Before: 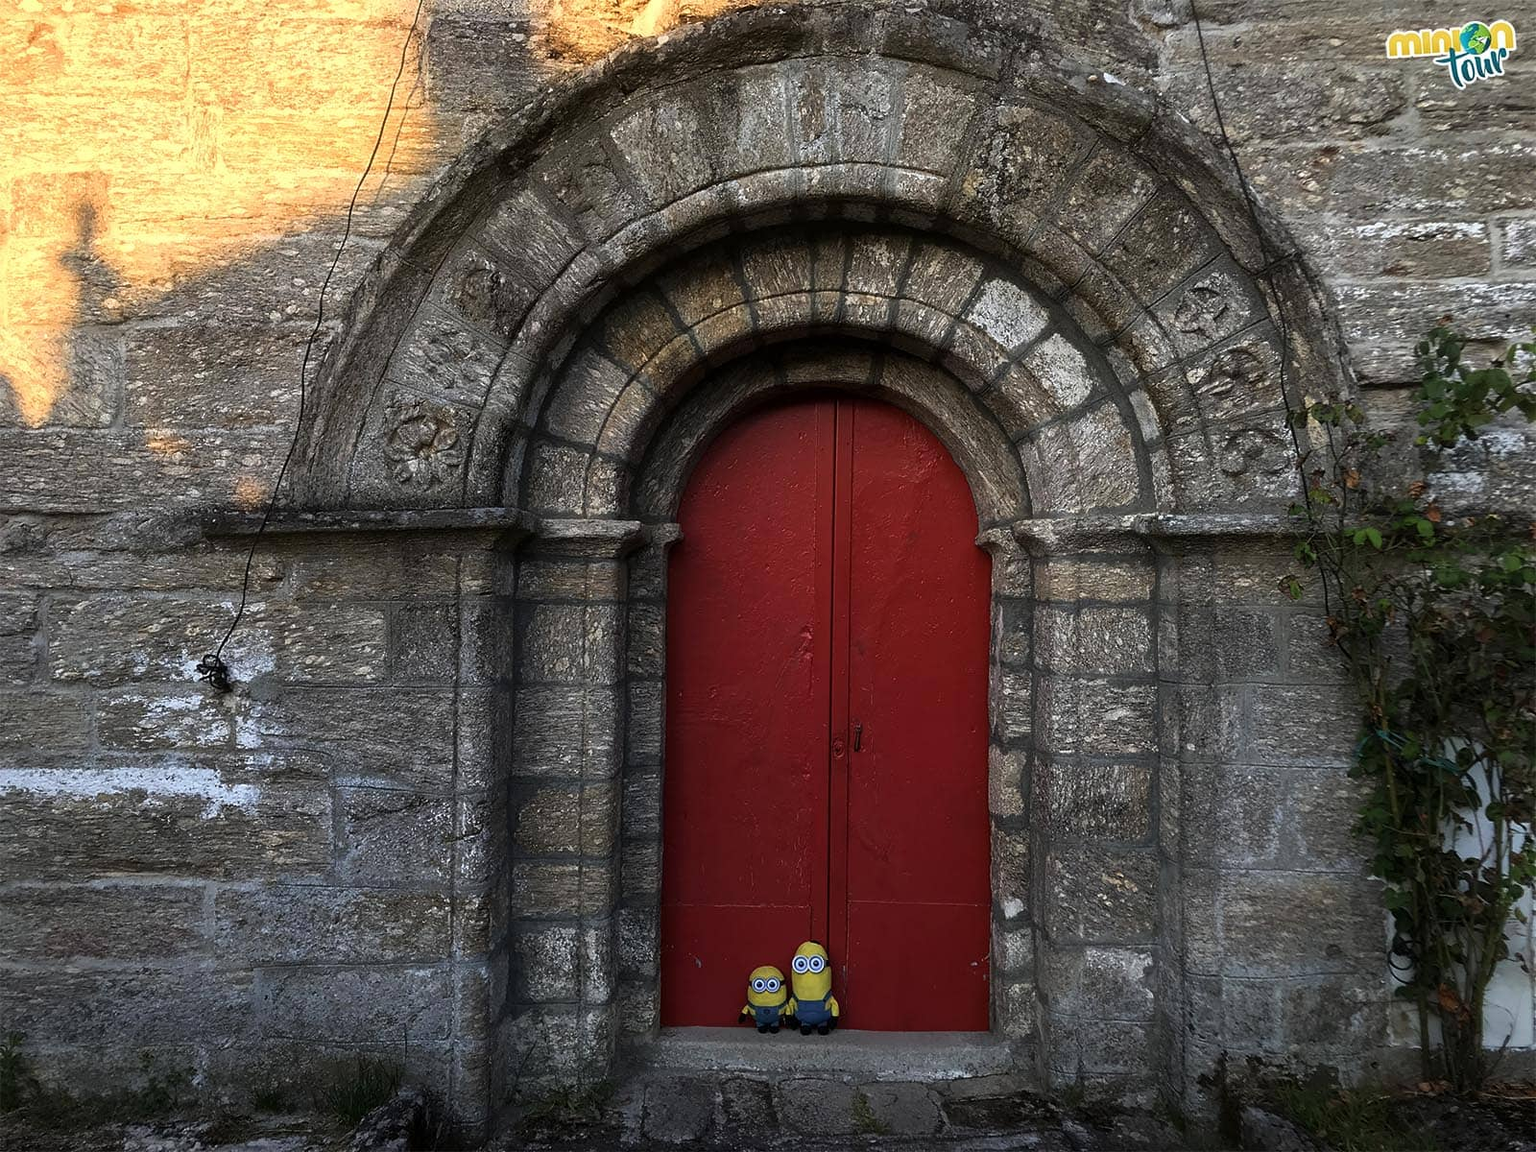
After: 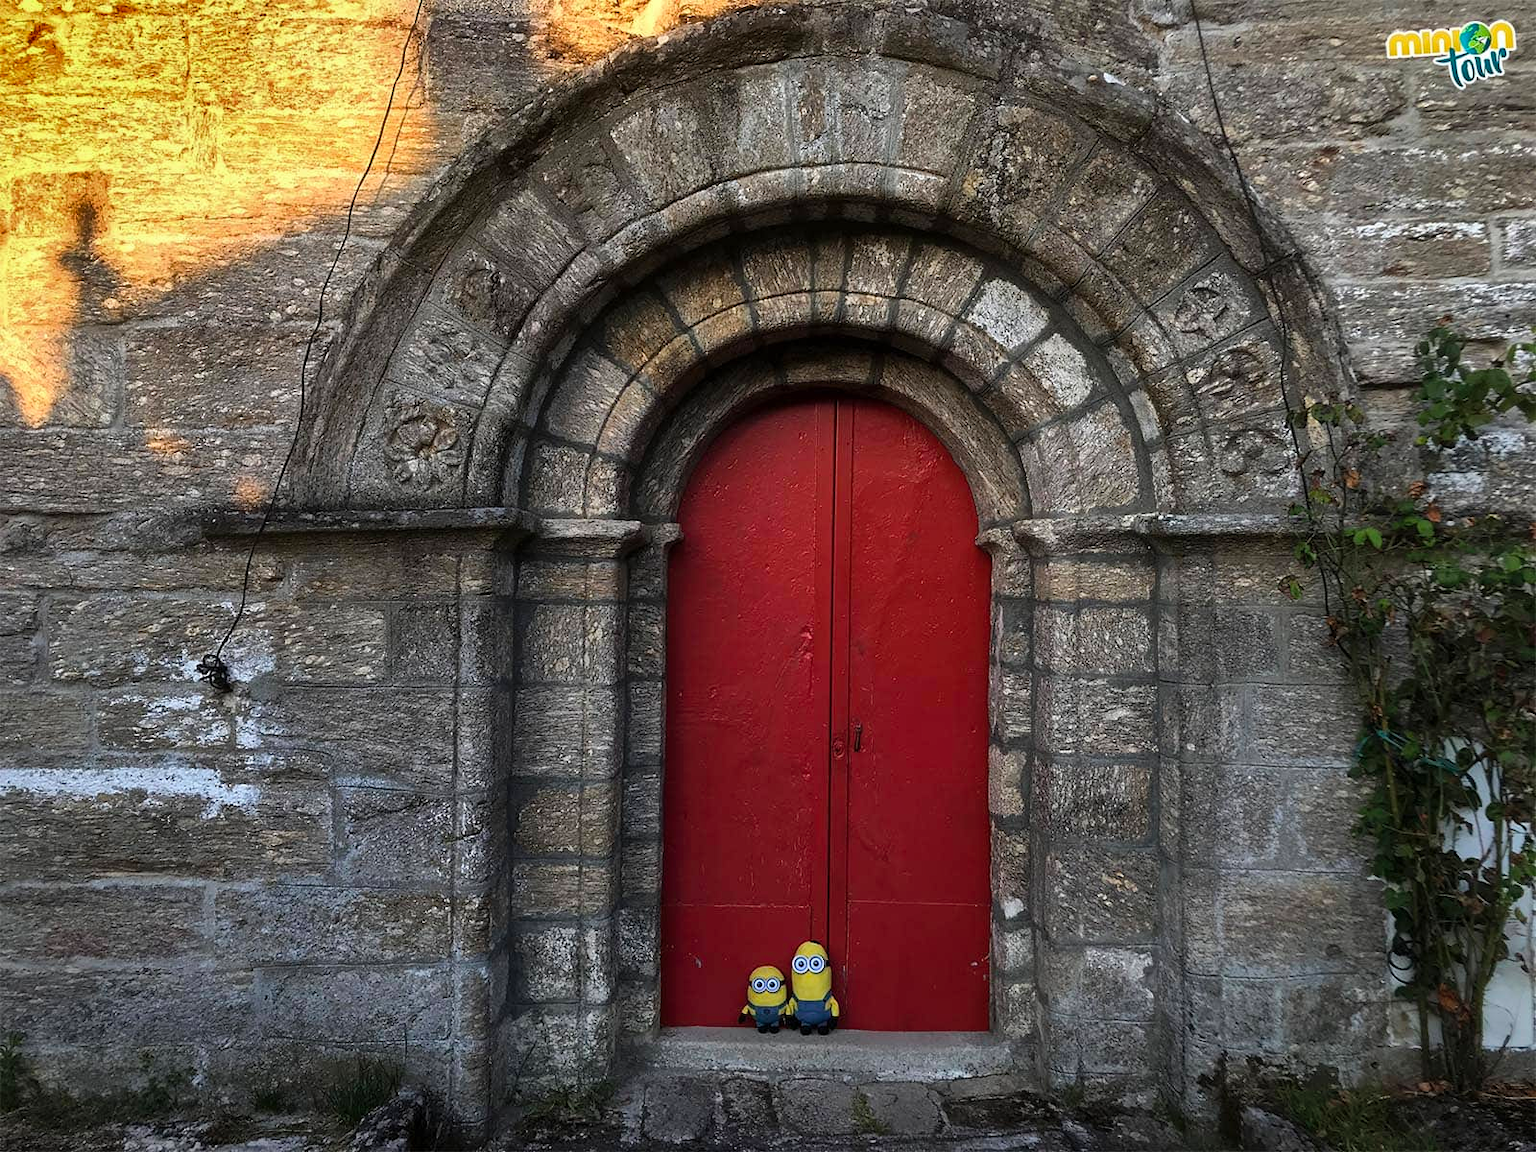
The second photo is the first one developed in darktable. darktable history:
shadows and highlights: radius 108.55, shadows 44.95, highlights -66.2, low approximation 0.01, soften with gaussian
